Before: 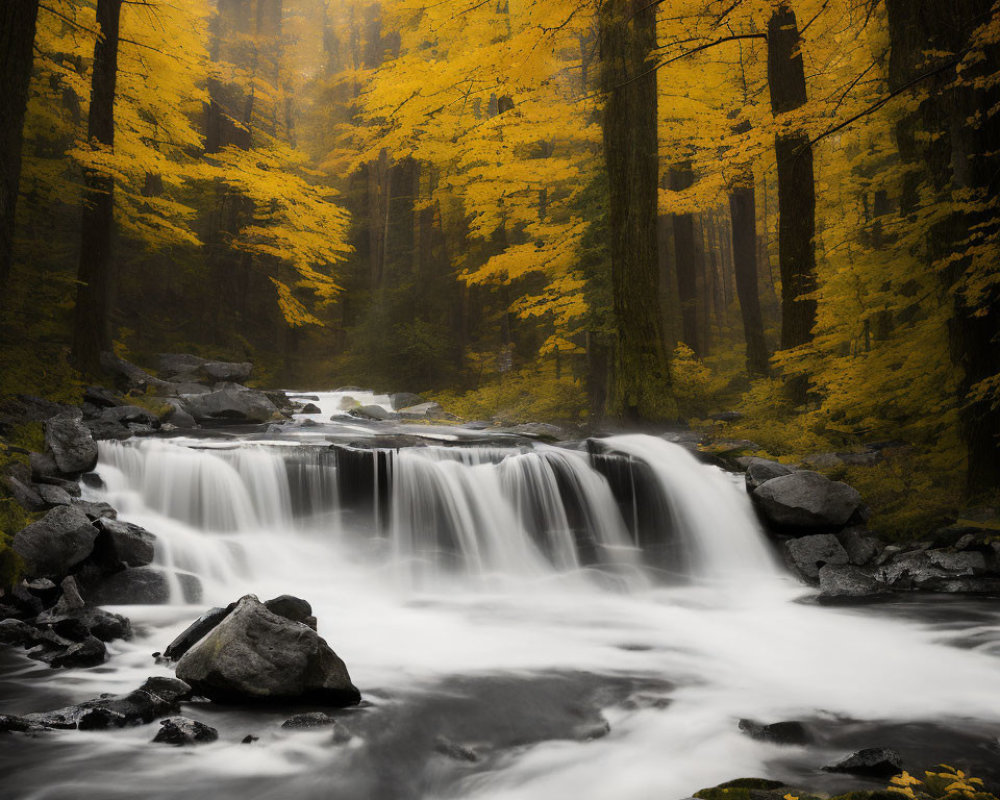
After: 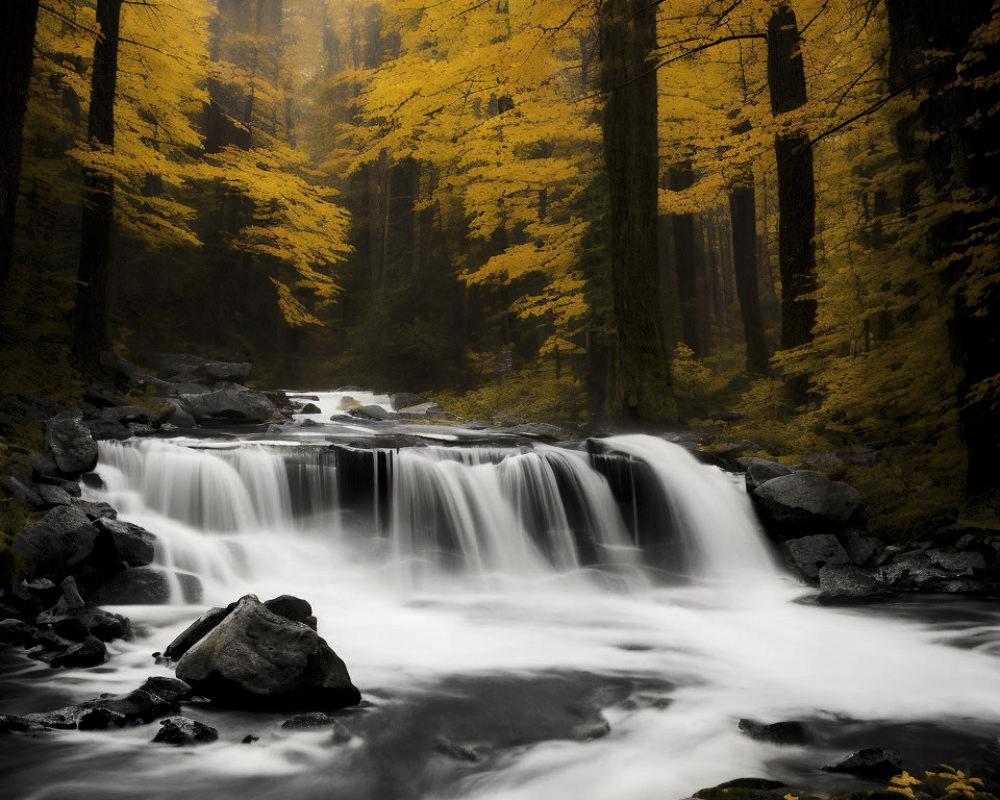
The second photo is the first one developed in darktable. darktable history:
levels: levels [0.029, 0.545, 0.971]
color correction: saturation 0.98
